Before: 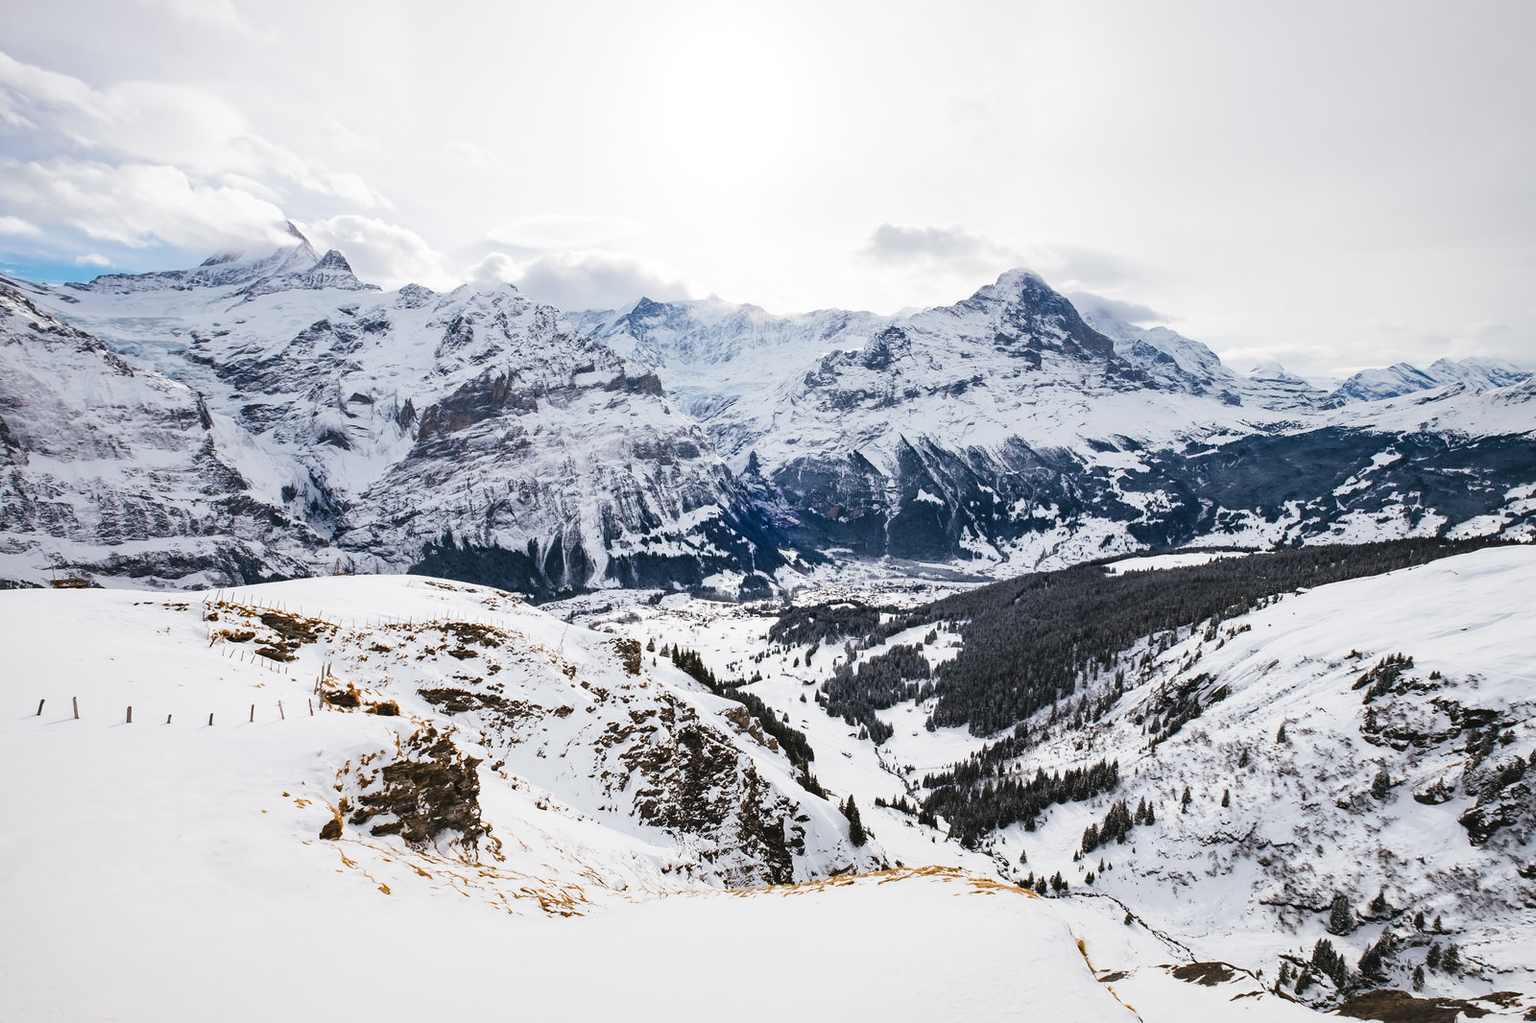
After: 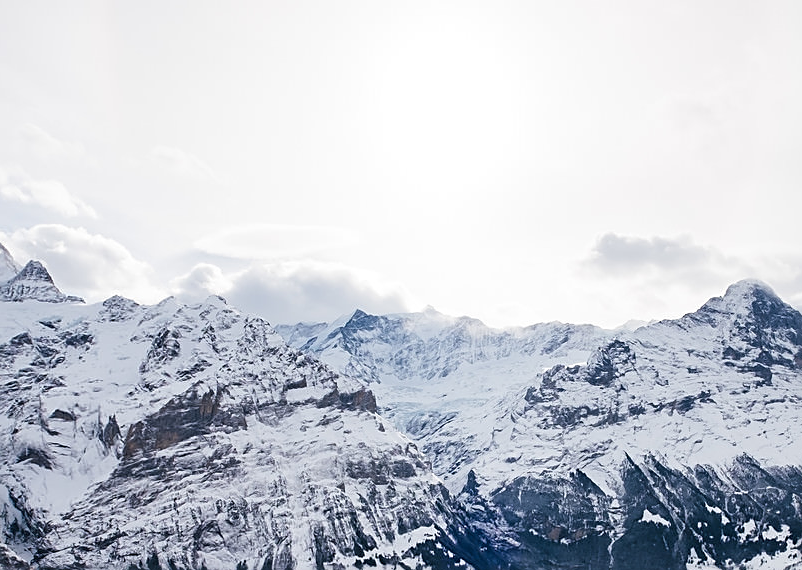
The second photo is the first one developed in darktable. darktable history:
crop: left 19.599%, right 30.275%, bottom 46.472%
sharpen: on, module defaults
